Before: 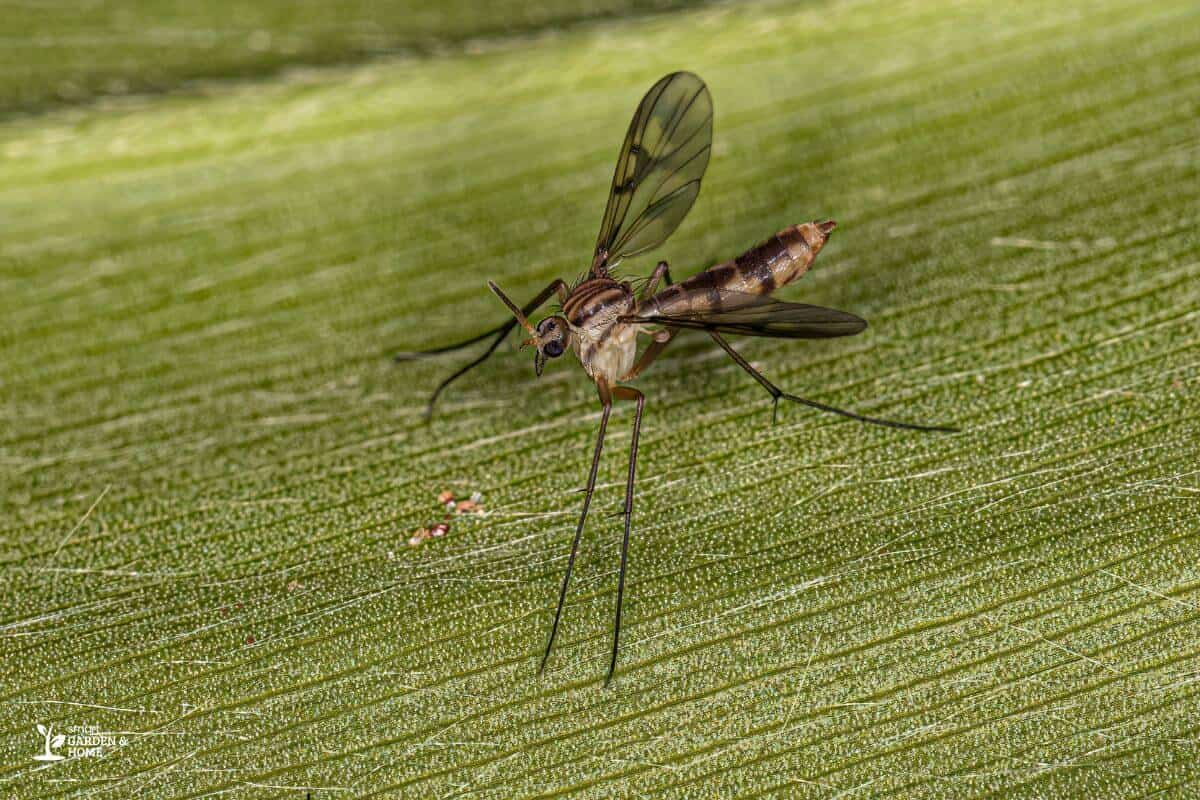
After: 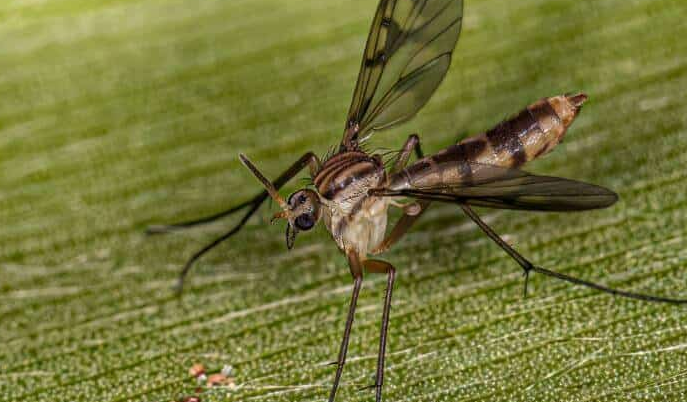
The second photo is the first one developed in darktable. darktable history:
crop: left 20.752%, top 15.915%, right 21.917%, bottom 33.725%
